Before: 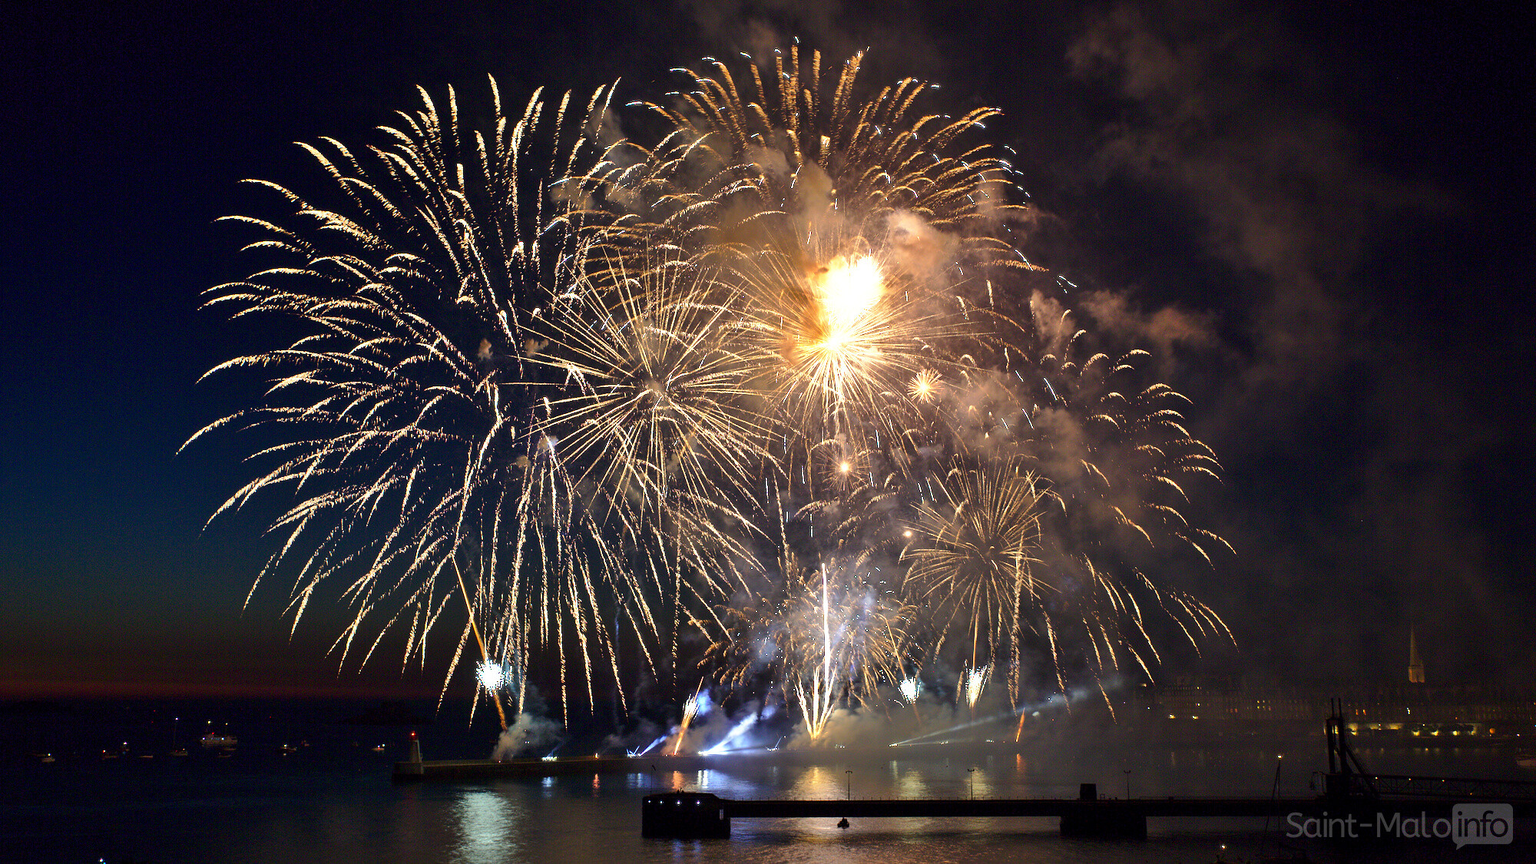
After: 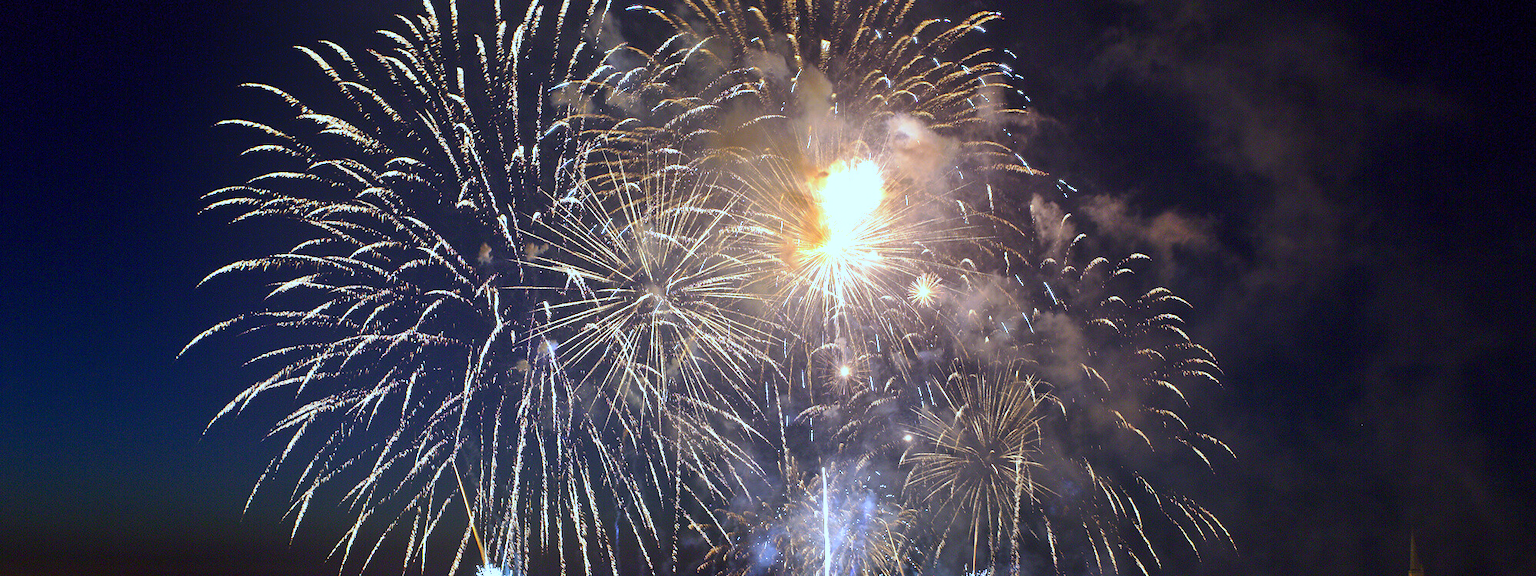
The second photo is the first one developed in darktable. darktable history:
crop: top 11.166%, bottom 22.168%
bloom: threshold 82.5%, strength 16.25%
white balance: red 0.871, blue 1.249
